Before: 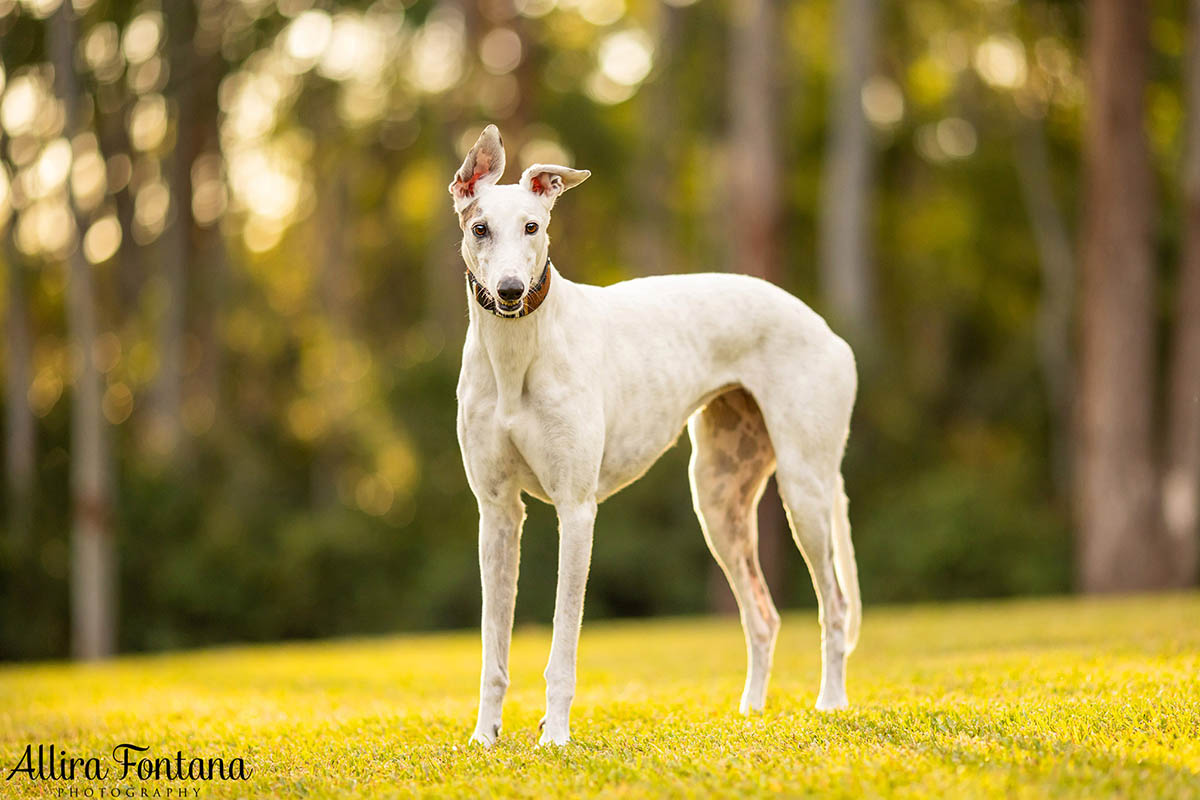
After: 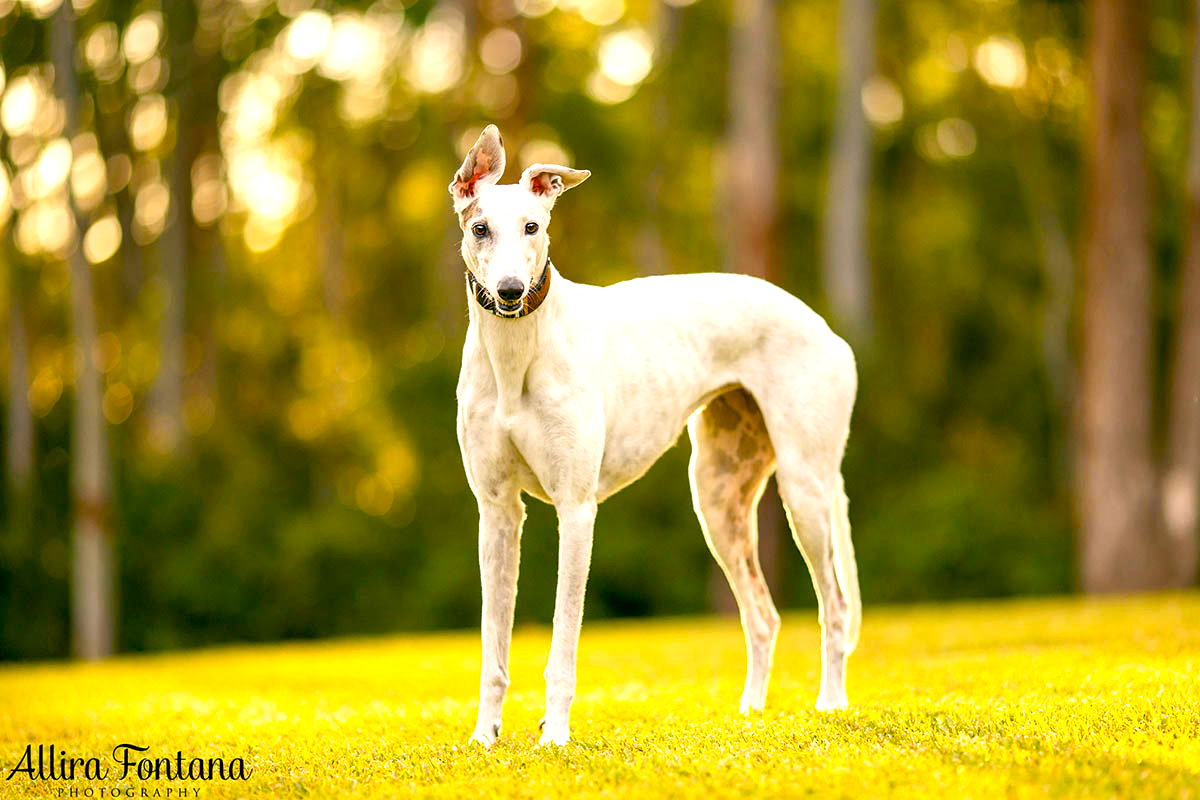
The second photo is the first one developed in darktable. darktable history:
color balance rgb: highlights gain › chroma 1.588%, highlights gain › hue 57.02°, global offset › luminance -0.327%, global offset › chroma 0.112%, global offset › hue 163.19°, linear chroma grading › global chroma 10.29%, perceptual saturation grading › global saturation 20%, perceptual saturation grading › highlights -25.092%, perceptual saturation grading › shadows 24.416%, perceptual brilliance grading › global brilliance 12.655%, global vibrance 9.899%
